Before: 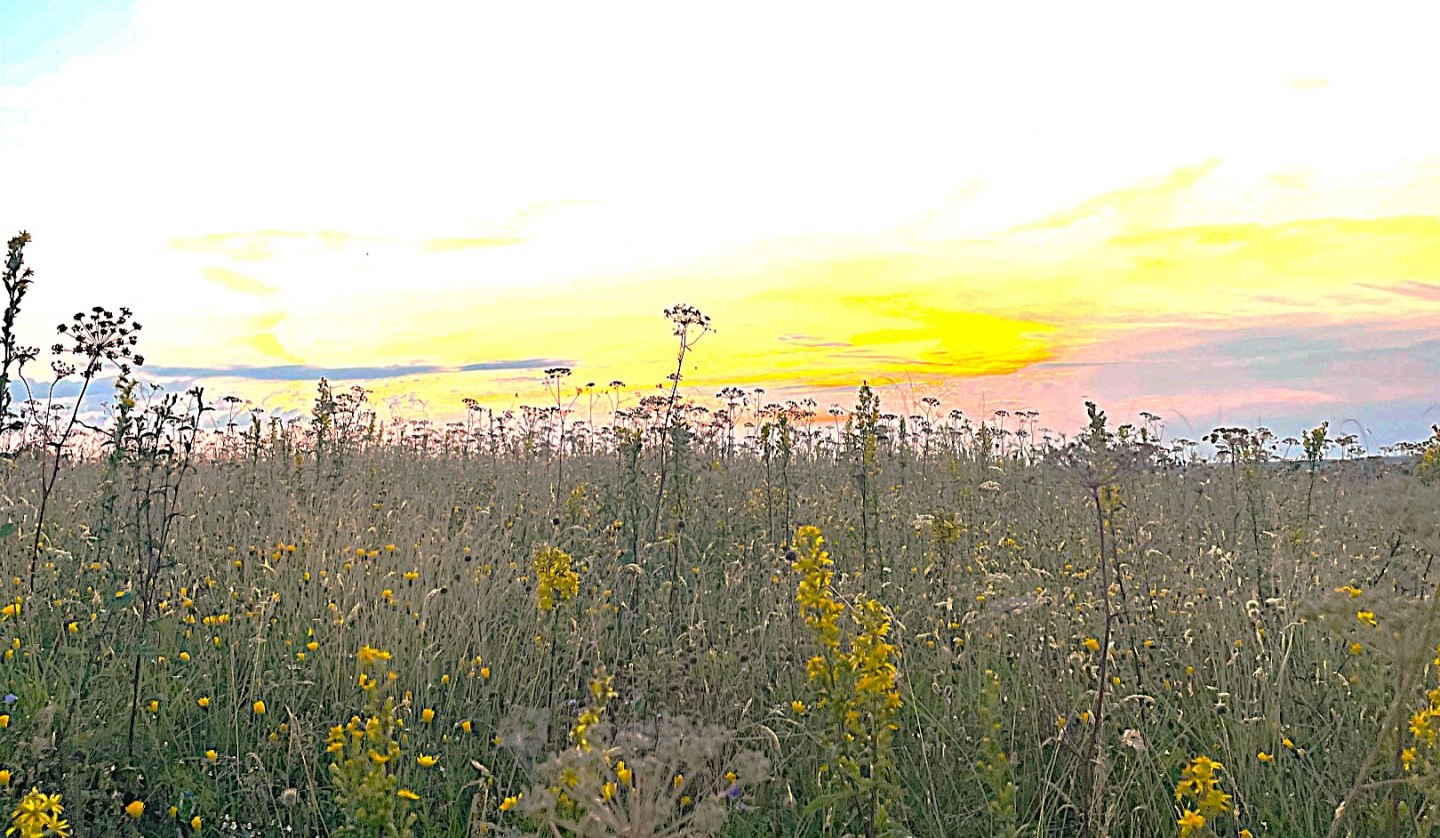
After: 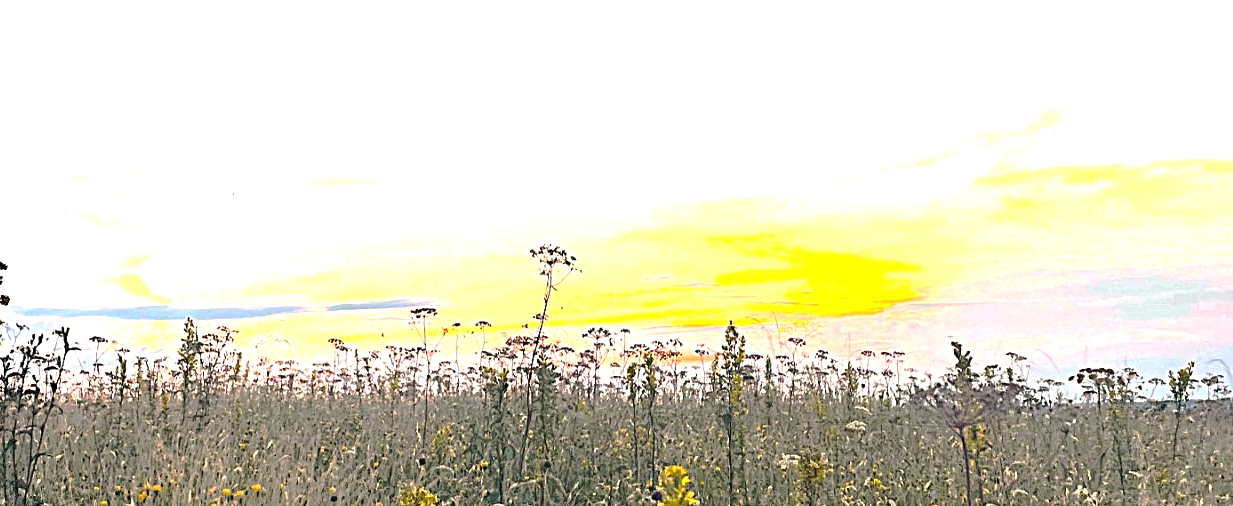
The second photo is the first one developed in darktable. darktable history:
tone equalizer: -8 EV -0.75 EV, -7 EV -0.7 EV, -6 EV -0.6 EV, -5 EV -0.4 EV, -3 EV 0.4 EV, -2 EV 0.6 EV, -1 EV 0.7 EV, +0 EV 0.75 EV, edges refinement/feathering 500, mask exposure compensation -1.57 EV, preserve details no
crop and rotate: left 9.345%, top 7.22%, right 4.982%, bottom 32.331%
